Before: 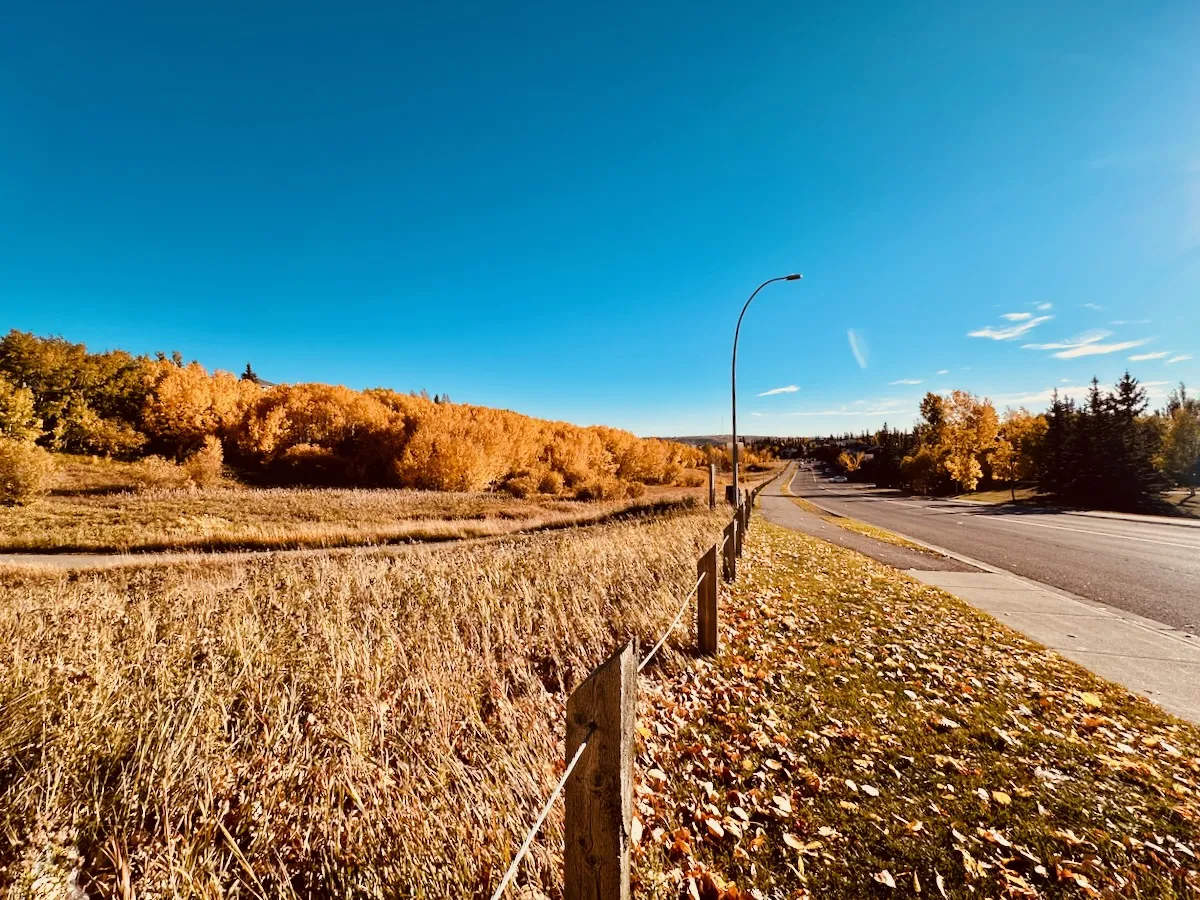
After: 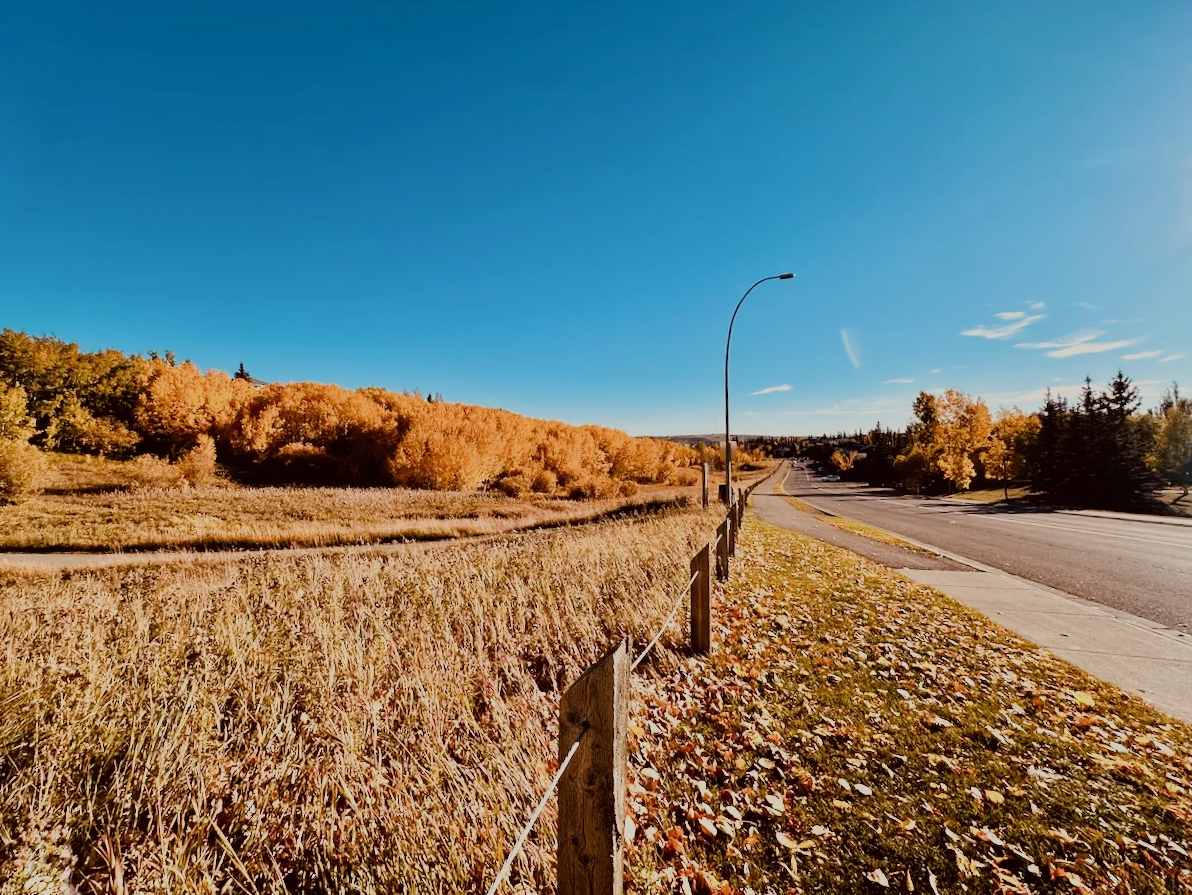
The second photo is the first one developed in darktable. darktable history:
crop and rotate: left 0.614%, top 0.179%, bottom 0.309%
filmic rgb: black relative exposure -16 EV, white relative exposure 4.97 EV, hardness 6.25
